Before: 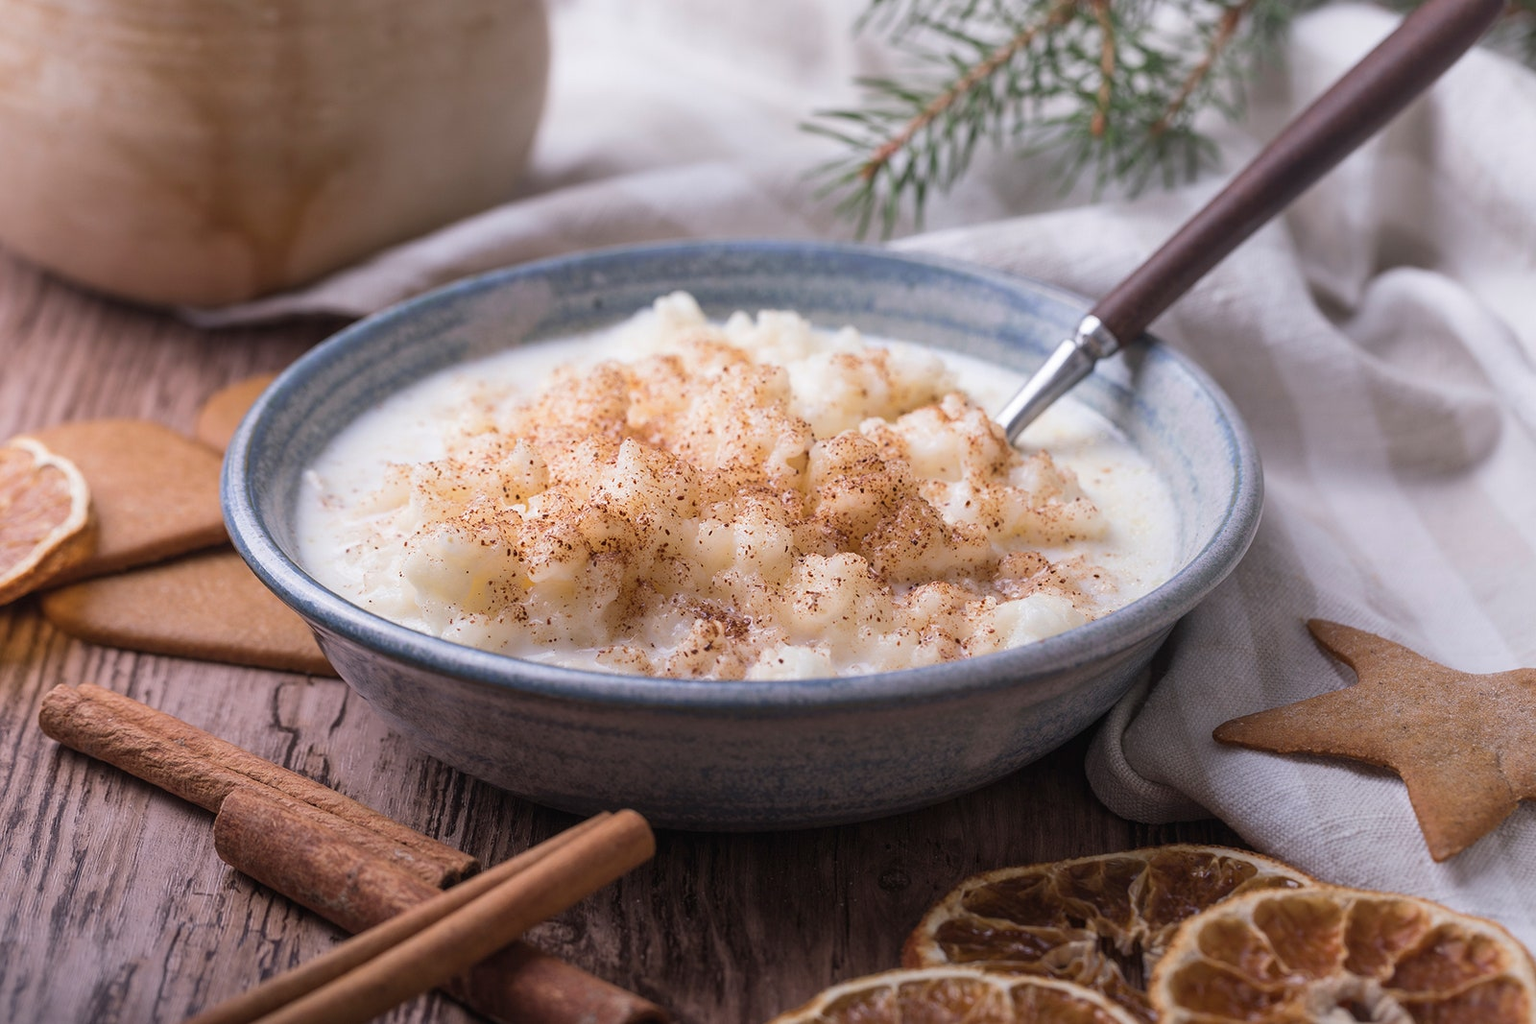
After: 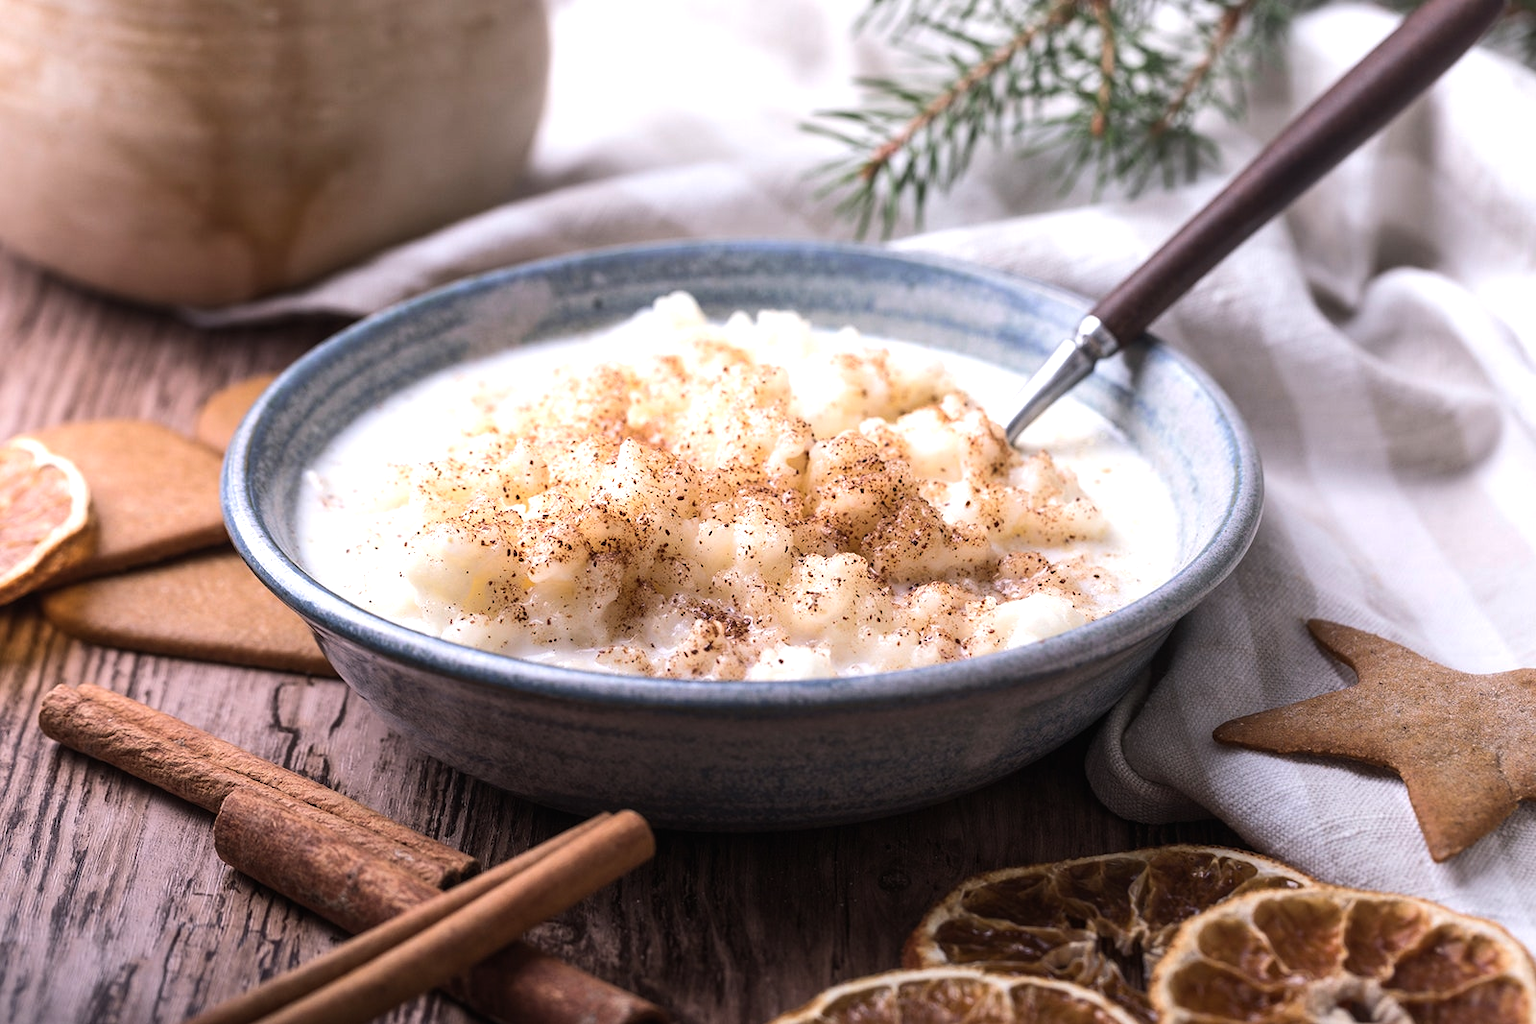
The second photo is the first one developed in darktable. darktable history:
tone equalizer: -8 EV -0.785 EV, -7 EV -0.703 EV, -6 EV -0.572 EV, -5 EV -0.382 EV, -3 EV 0.398 EV, -2 EV 0.6 EV, -1 EV 0.686 EV, +0 EV 0.781 EV, edges refinement/feathering 500, mask exposure compensation -1.57 EV, preserve details no
